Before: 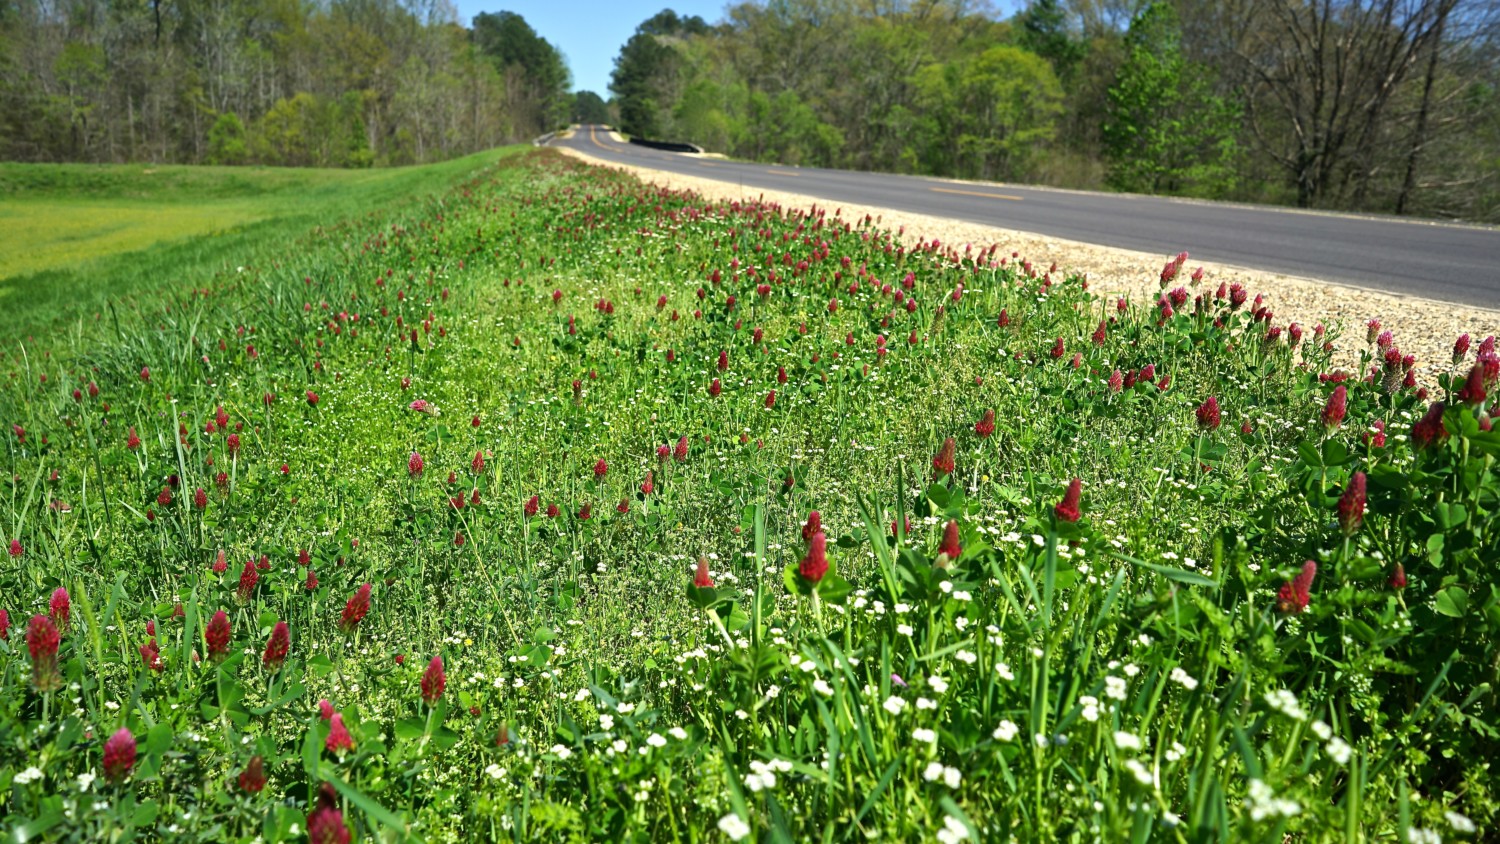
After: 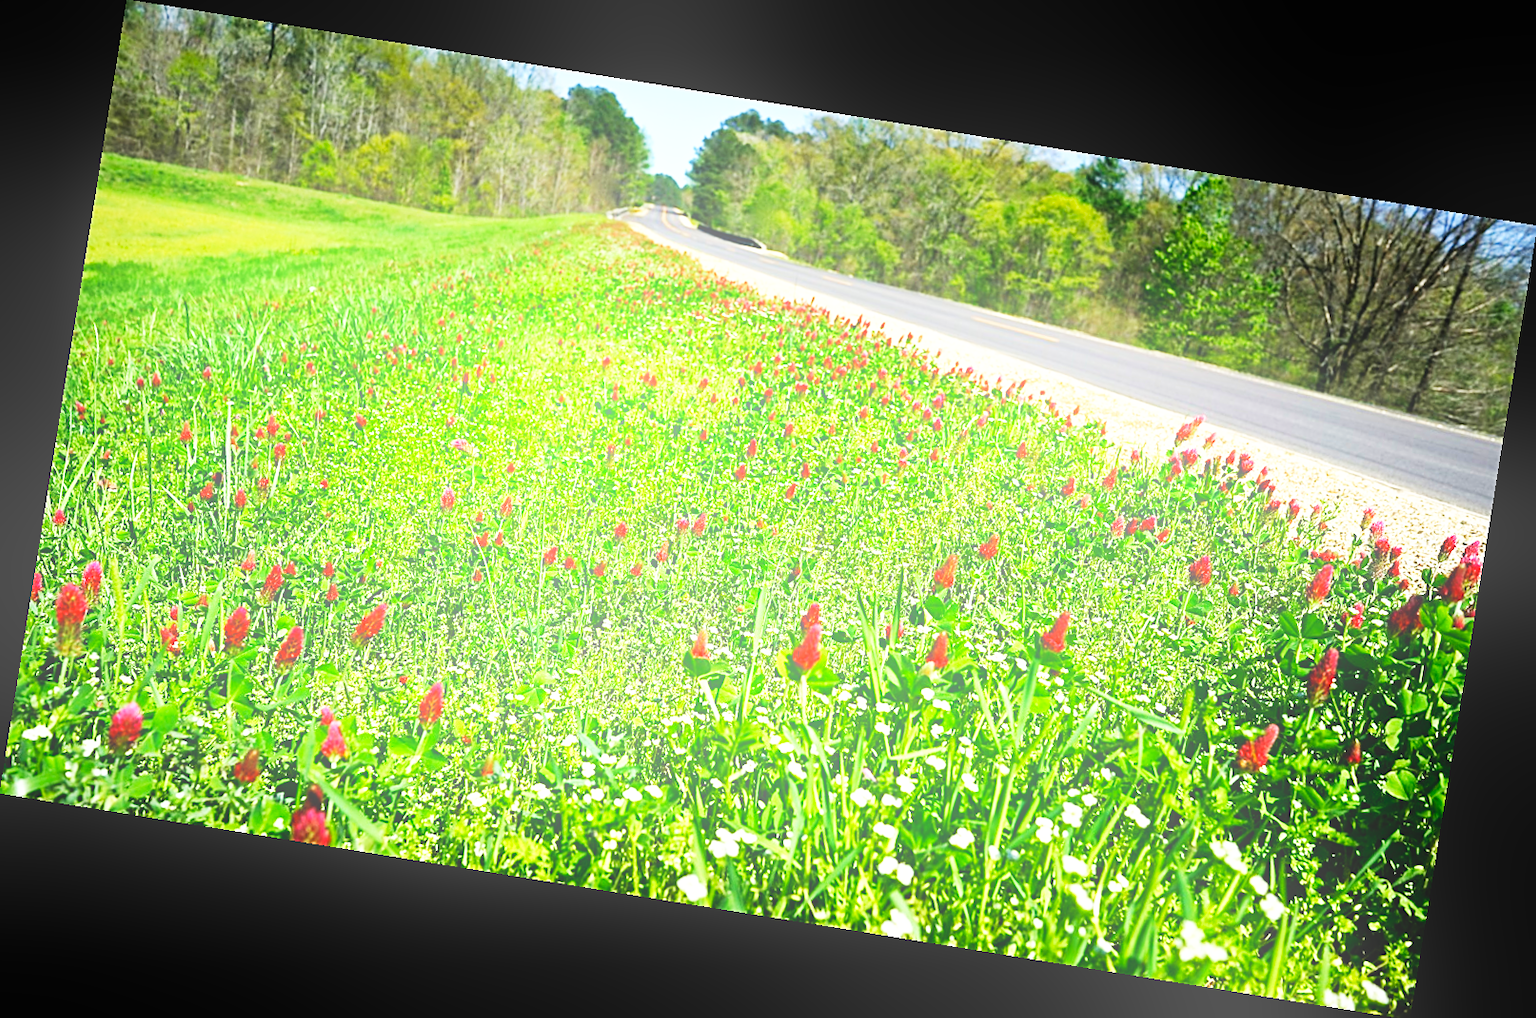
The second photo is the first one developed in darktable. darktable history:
rotate and perspective: rotation 9.12°, automatic cropping off
bloom: on, module defaults
base curve: curves: ch0 [(0, 0) (0.007, 0.004) (0.027, 0.03) (0.046, 0.07) (0.207, 0.54) (0.442, 0.872) (0.673, 0.972) (1, 1)], preserve colors none
sharpen: on, module defaults
